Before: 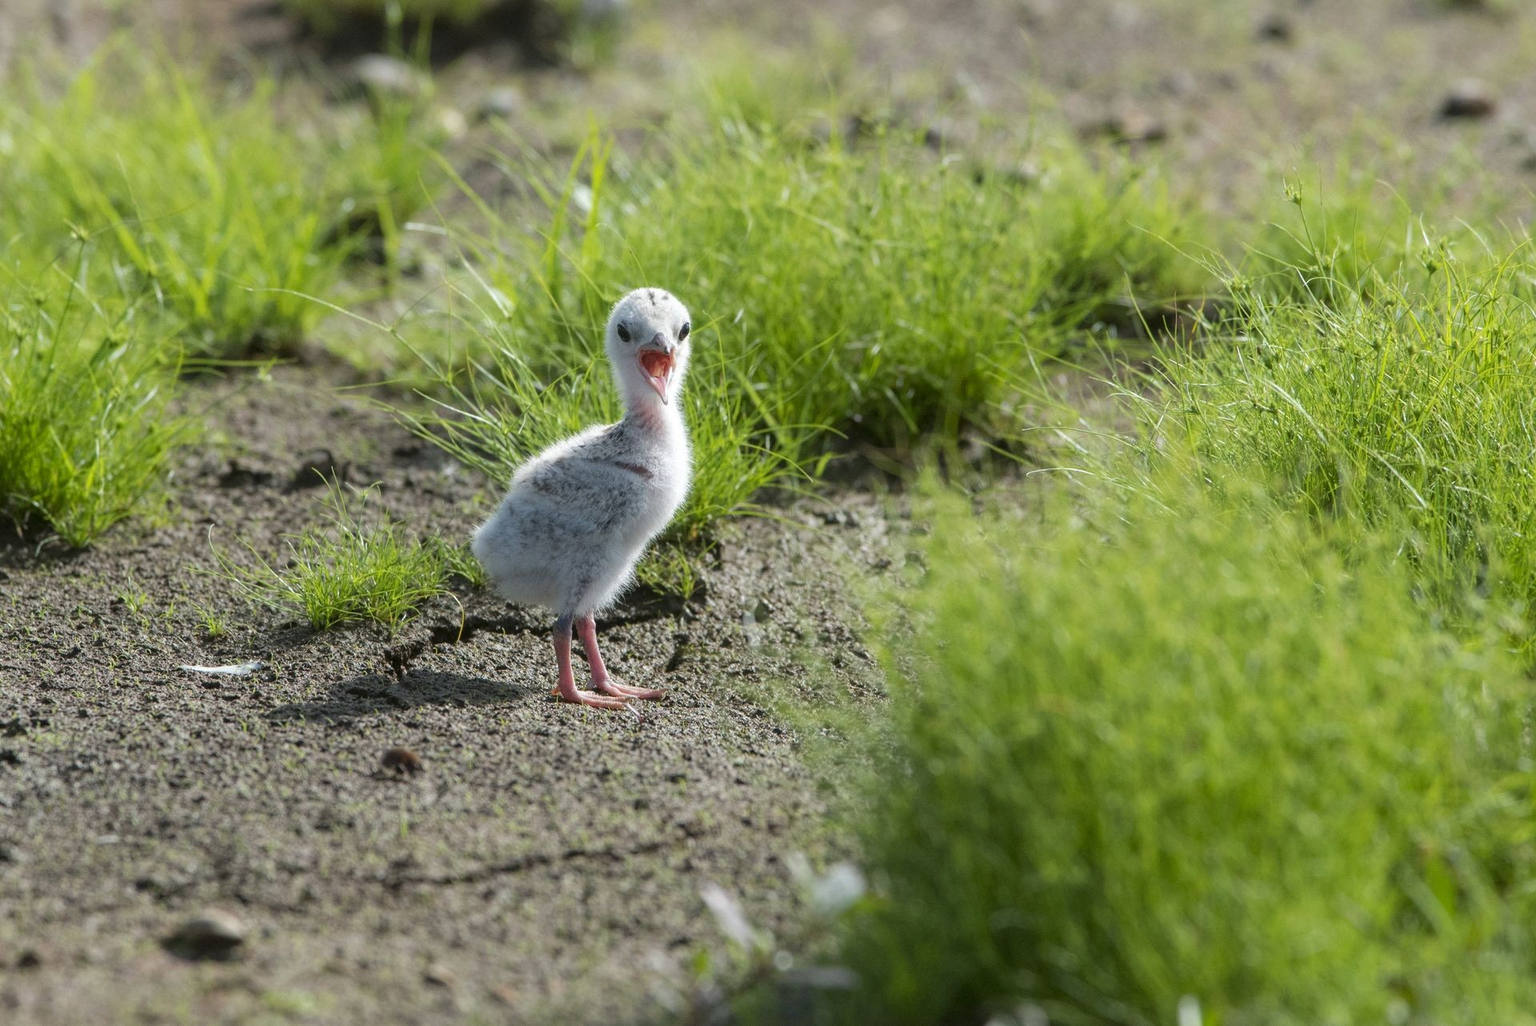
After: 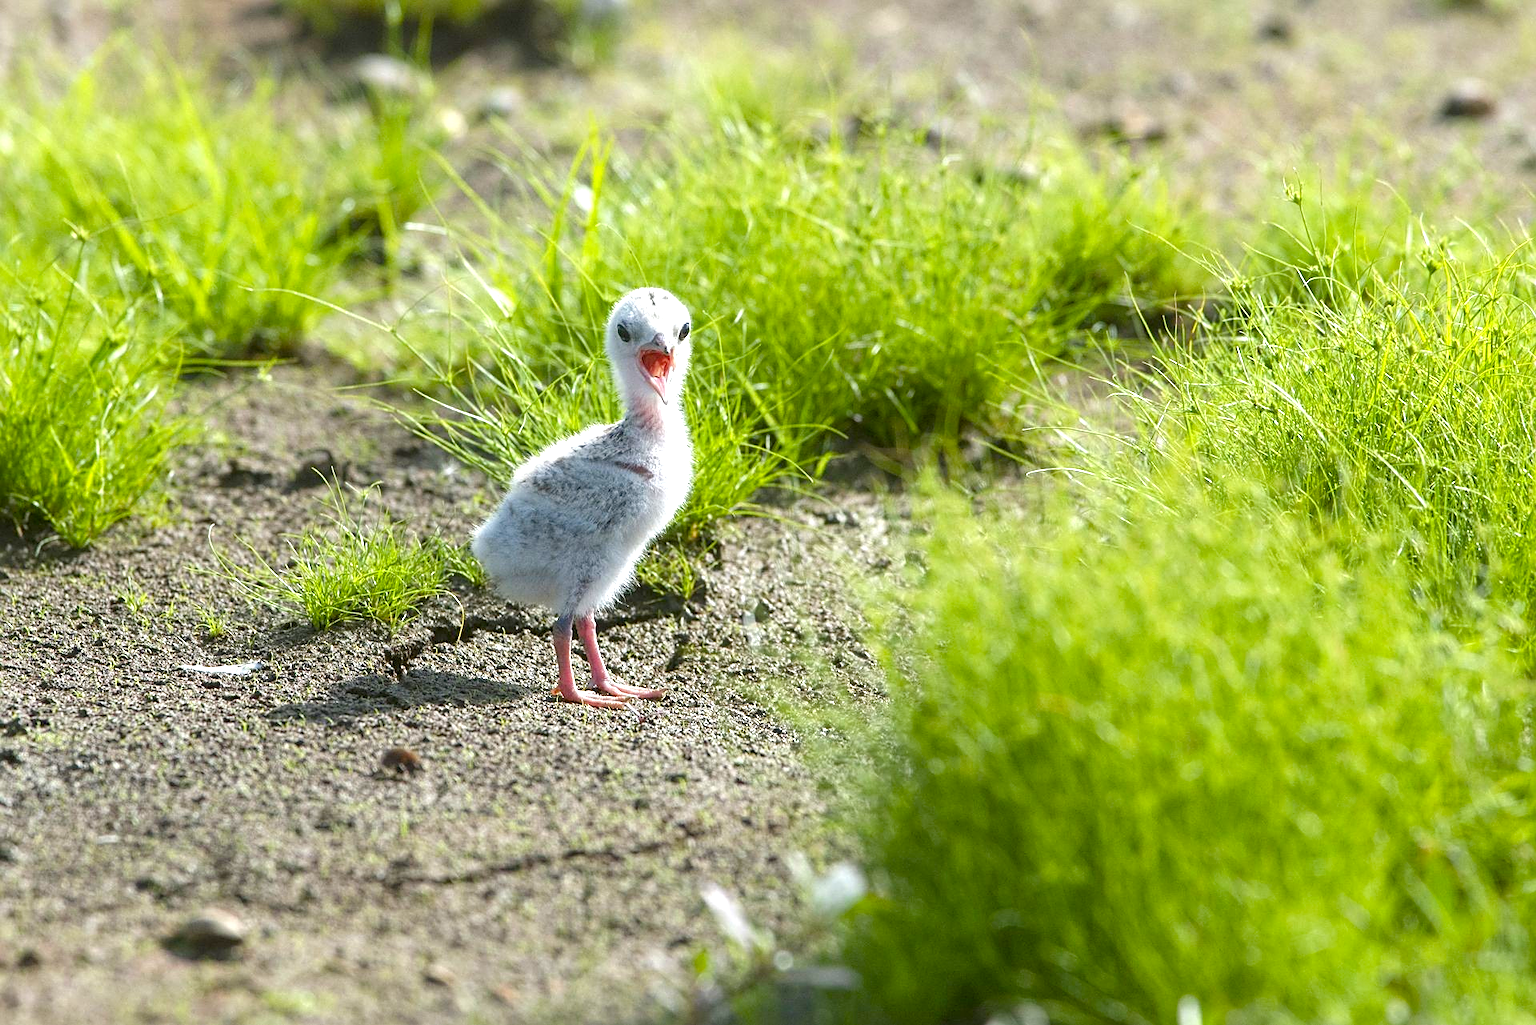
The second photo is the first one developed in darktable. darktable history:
color balance rgb: shadows lift › chroma 0.72%, shadows lift › hue 110.87°, perceptual saturation grading › global saturation 20%, perceptual saturation grading › highlights -25.095%, perceptual saturation grading › shadows 24.061%, perceptual brilliance grading › global brilliance 29.581%, contrast -10.516%
sharpen: on, module defaults
